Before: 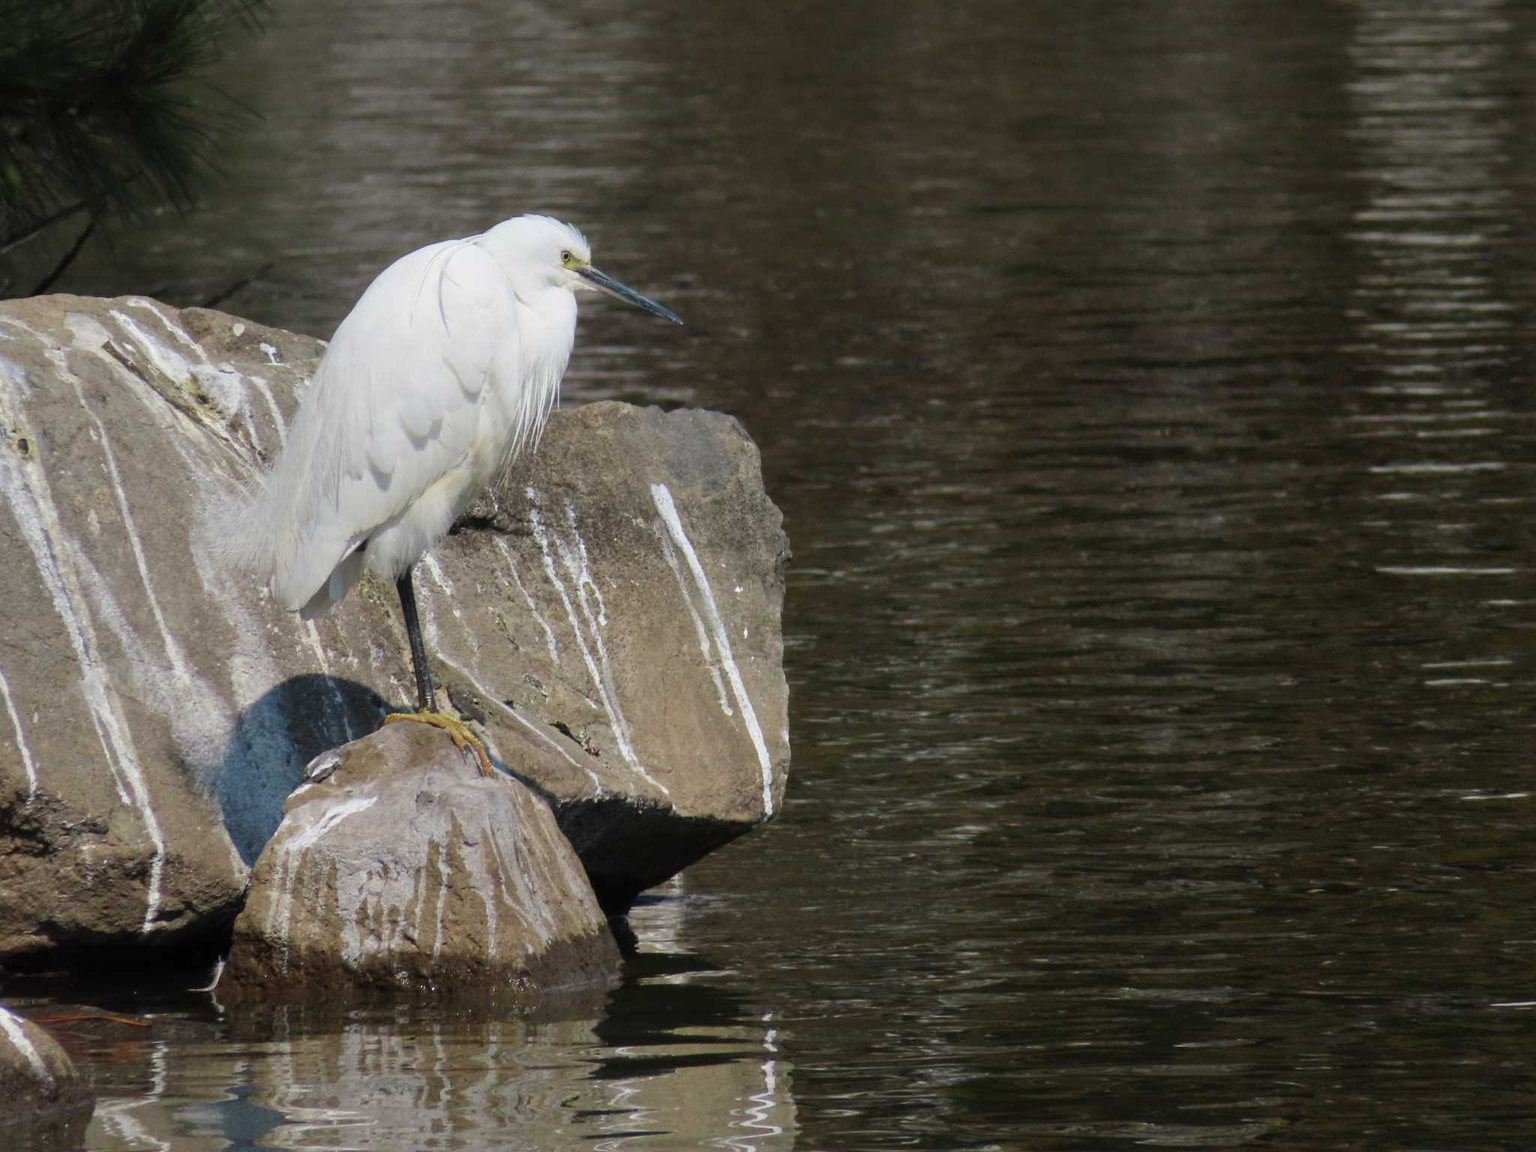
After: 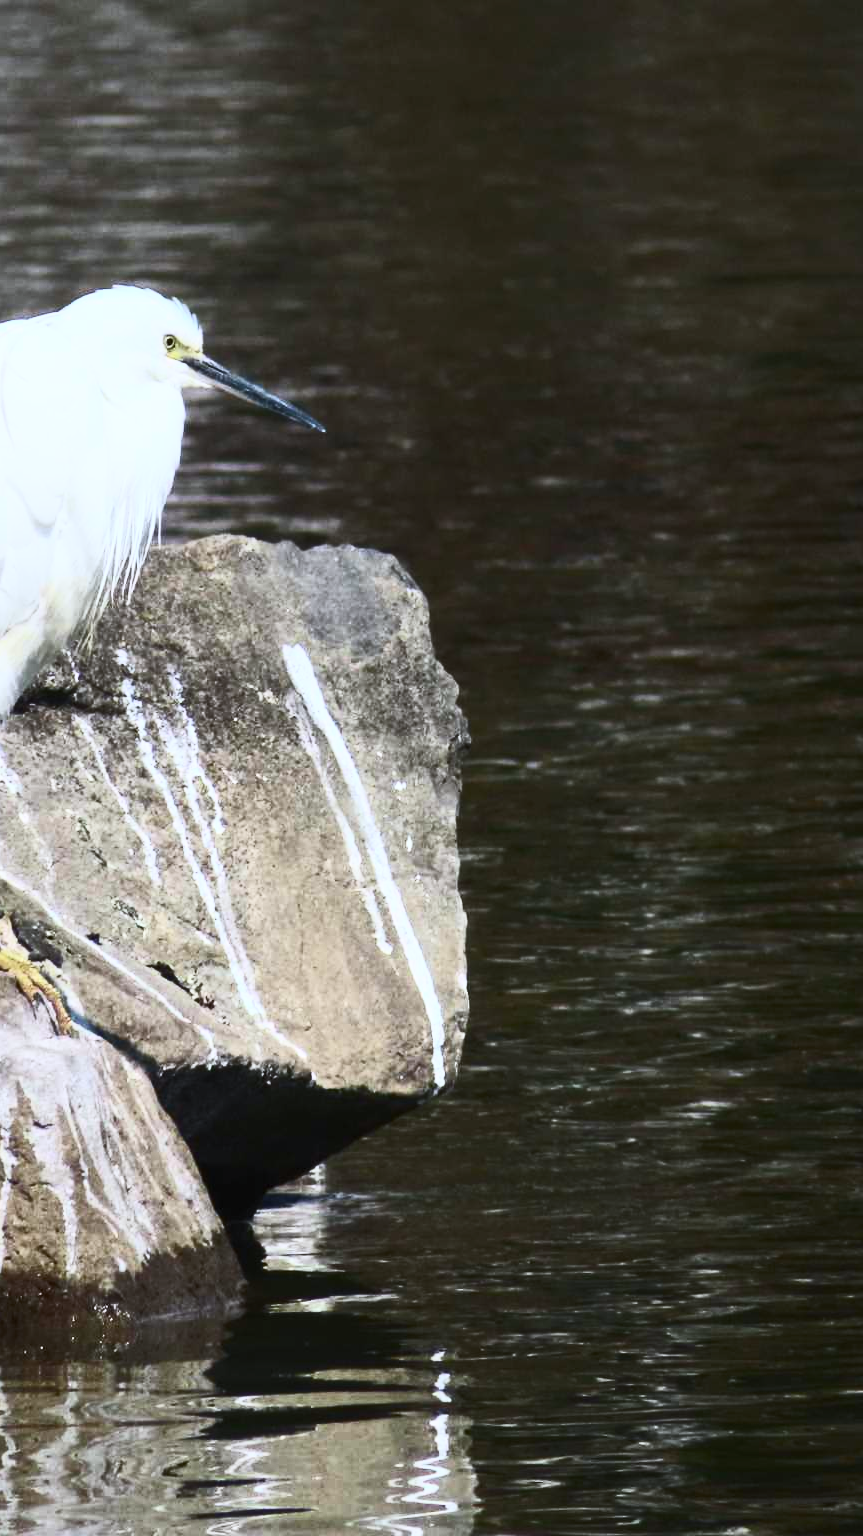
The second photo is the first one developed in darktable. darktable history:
crop: left 28.583%, right 29.231%
white balance: red 0.954, blue 1.079
contrast brightness saturation: contrast 0.62, brightness 0.34, saturation 0.14
